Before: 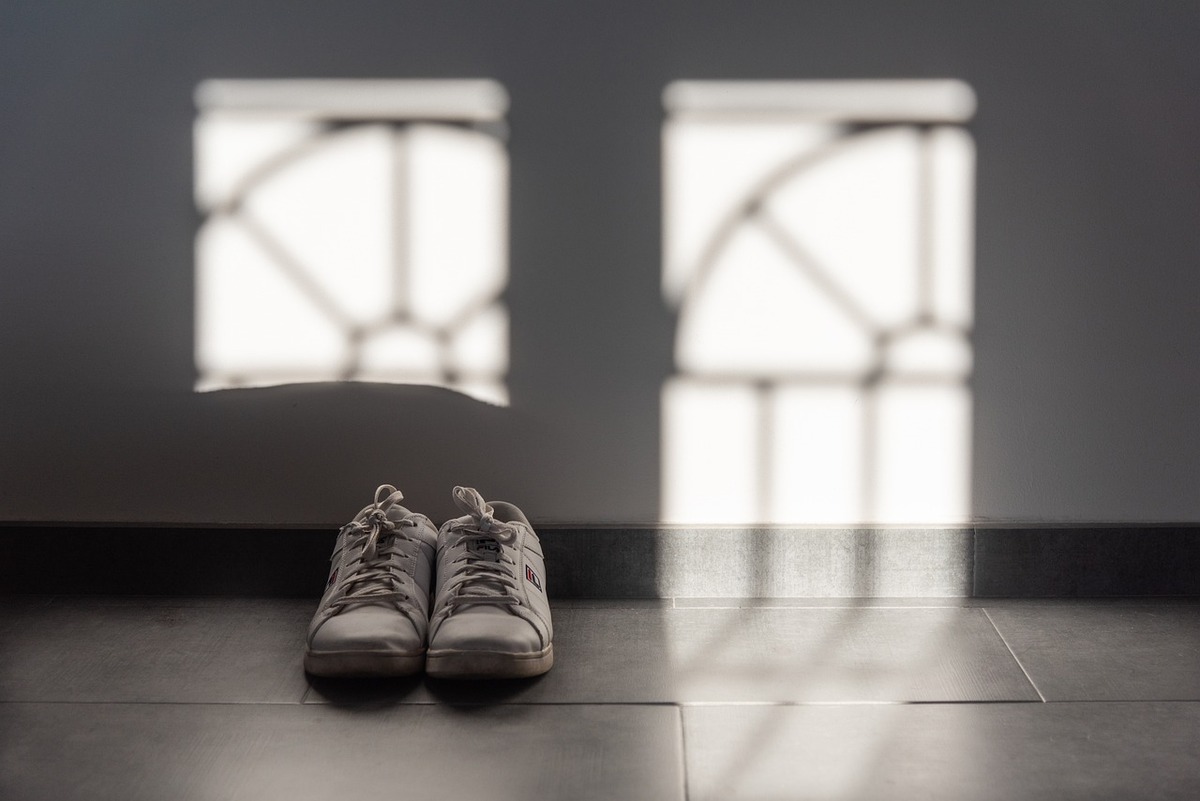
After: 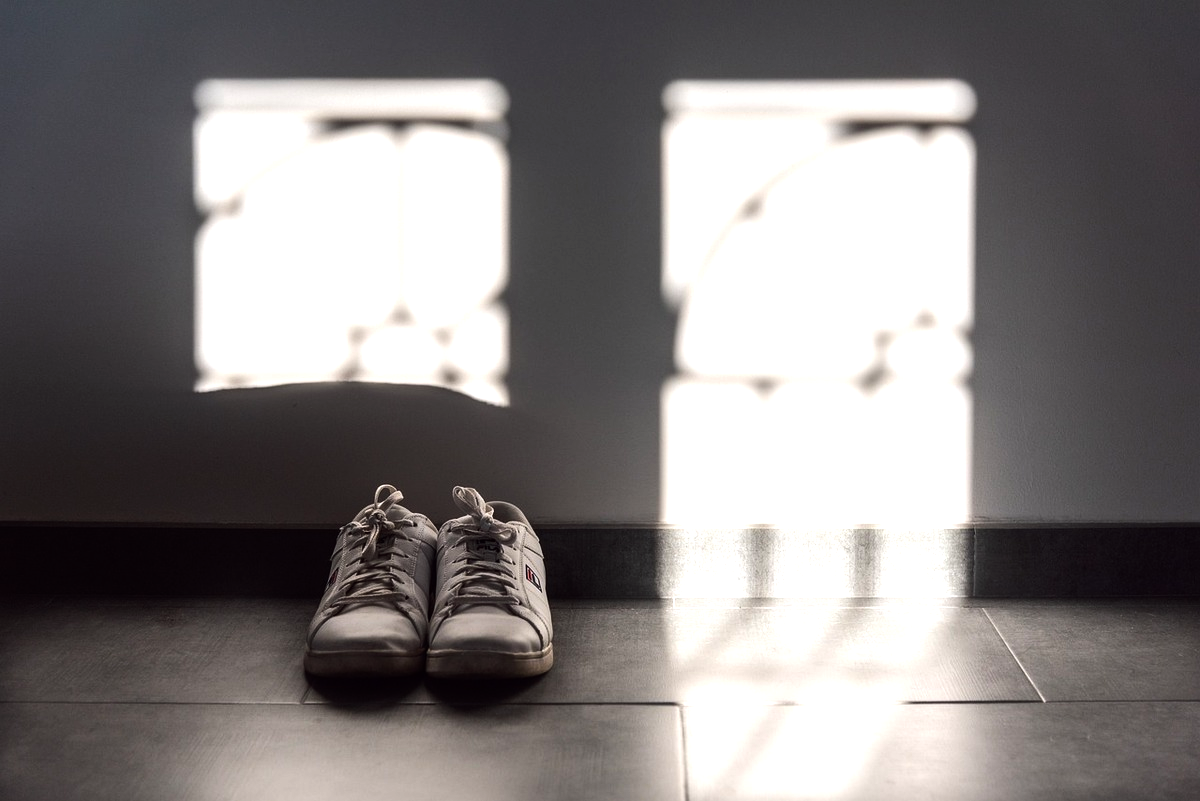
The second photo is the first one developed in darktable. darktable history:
color balance: lift [1, 1, 0.999, 1.001], gamma [1, 1.003, 1.005, 0.995], gain [1, 0.992, 0.988, 1.012], contrast 5%, output saturation 110%
tone equalizer: -8 EV -0.75 EV, -7 EV -0.7 EV, -6 EV -0.6 EV, -5 EV -0.4 EV, -3 EV 0.4 EV, -2 EV 0.6 EV, -1 EV 0.7 EV, +0 EV 0.75 EV, edges refinement/feathering 500, mask exposure compensation -1.57 EV, preserve details no
